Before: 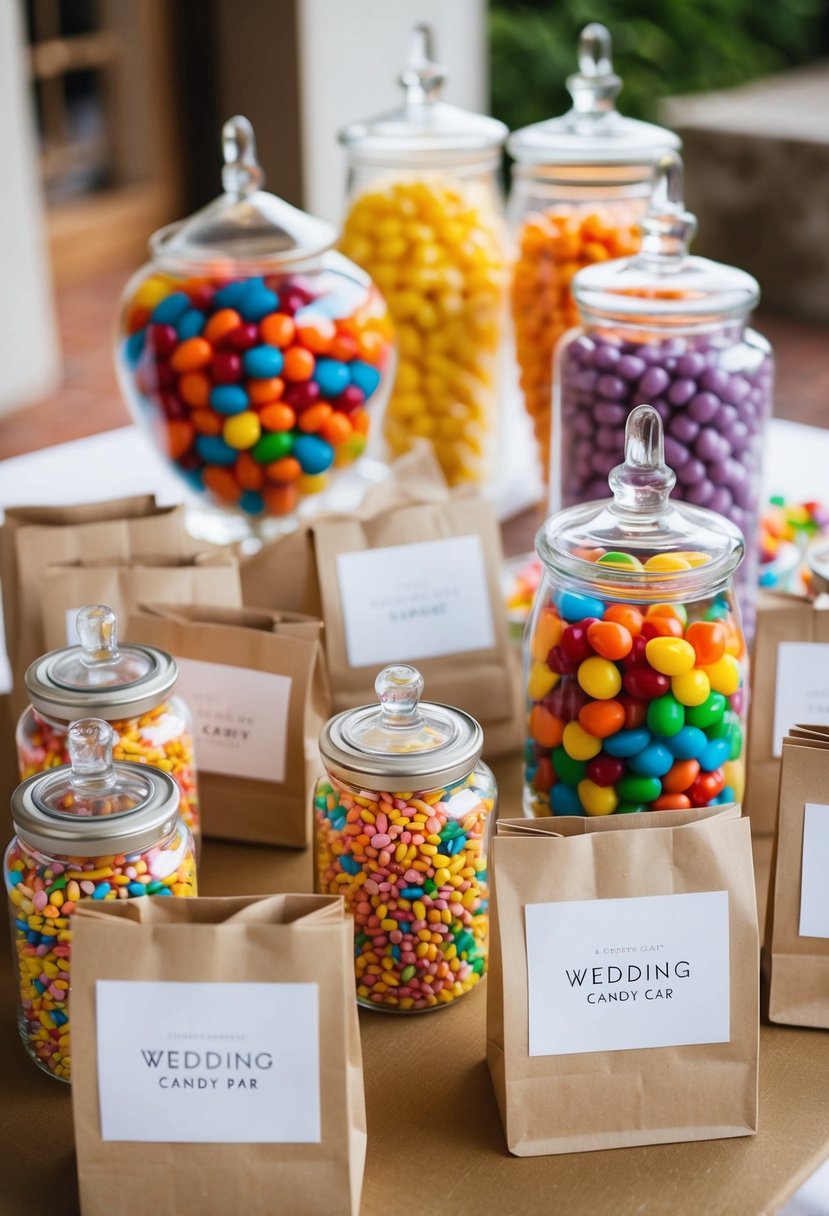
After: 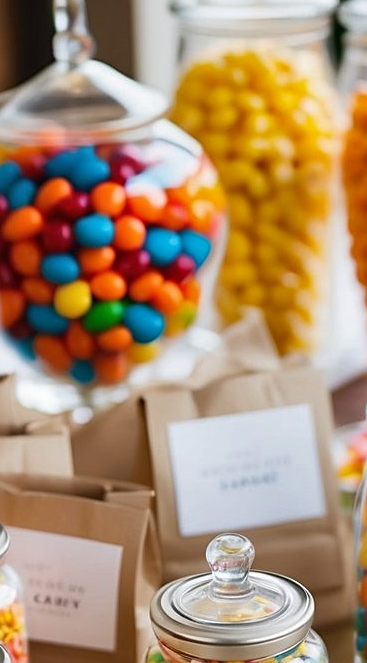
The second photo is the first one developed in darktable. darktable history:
tone equalizer: -7 EV 0.103 EV
crop: left 20.417%, top 10.787%, right 35.278%, bottom 34.615%
sharpen: on, module defaults
shadows and highlights: white point adjustment 0.043, soften with gaussian
